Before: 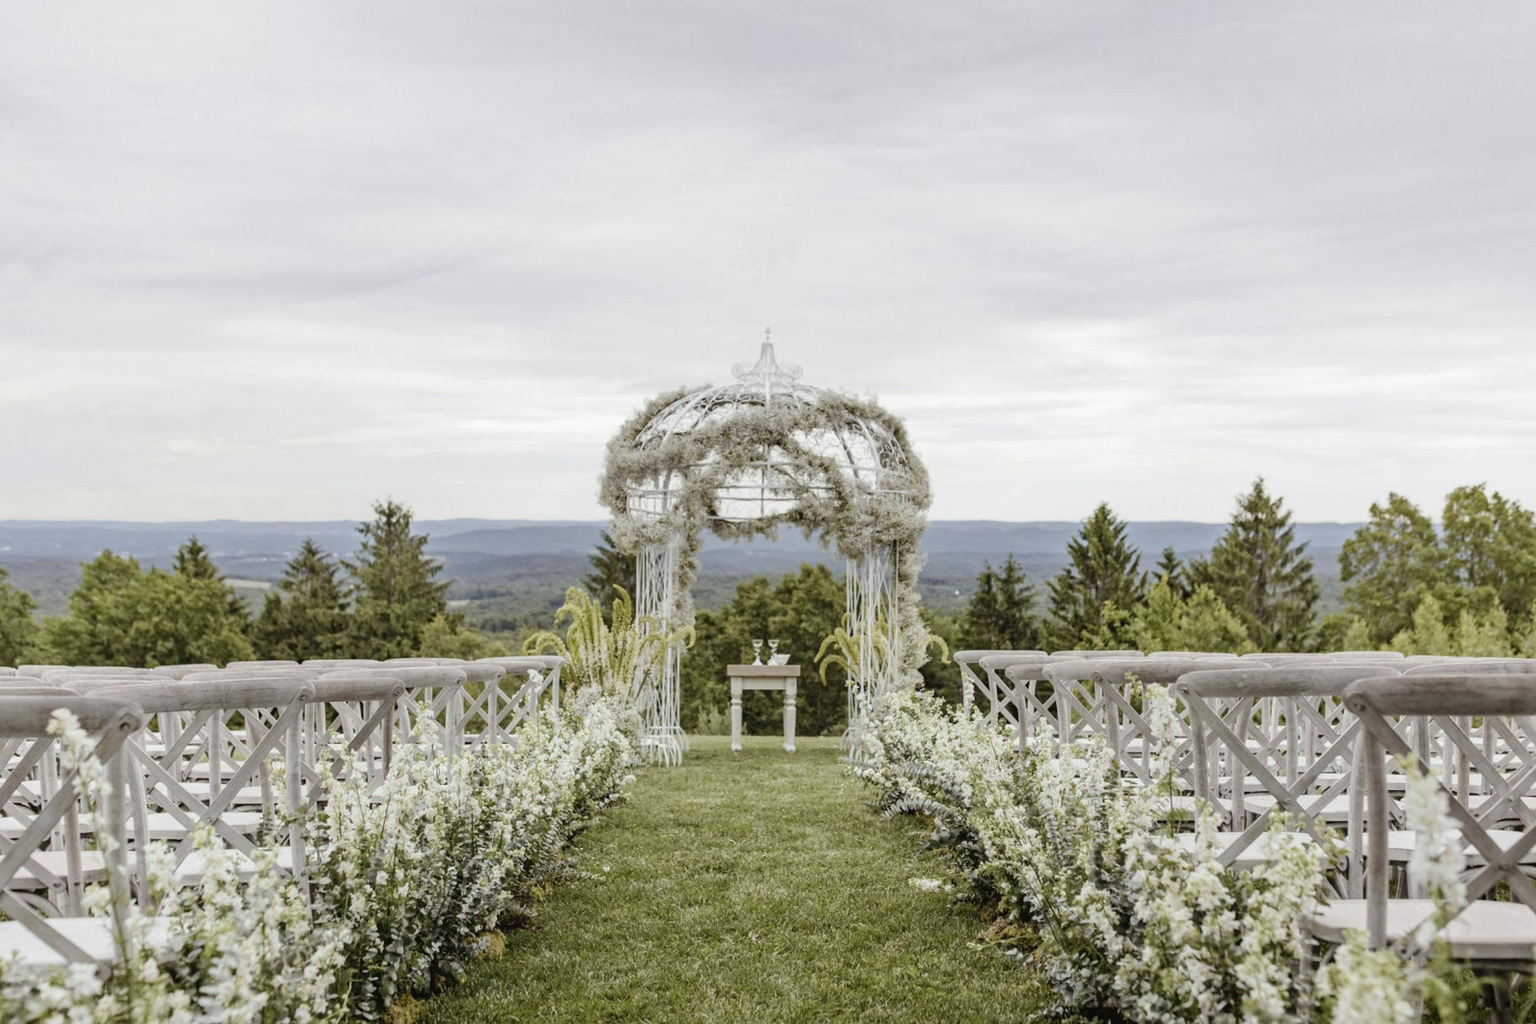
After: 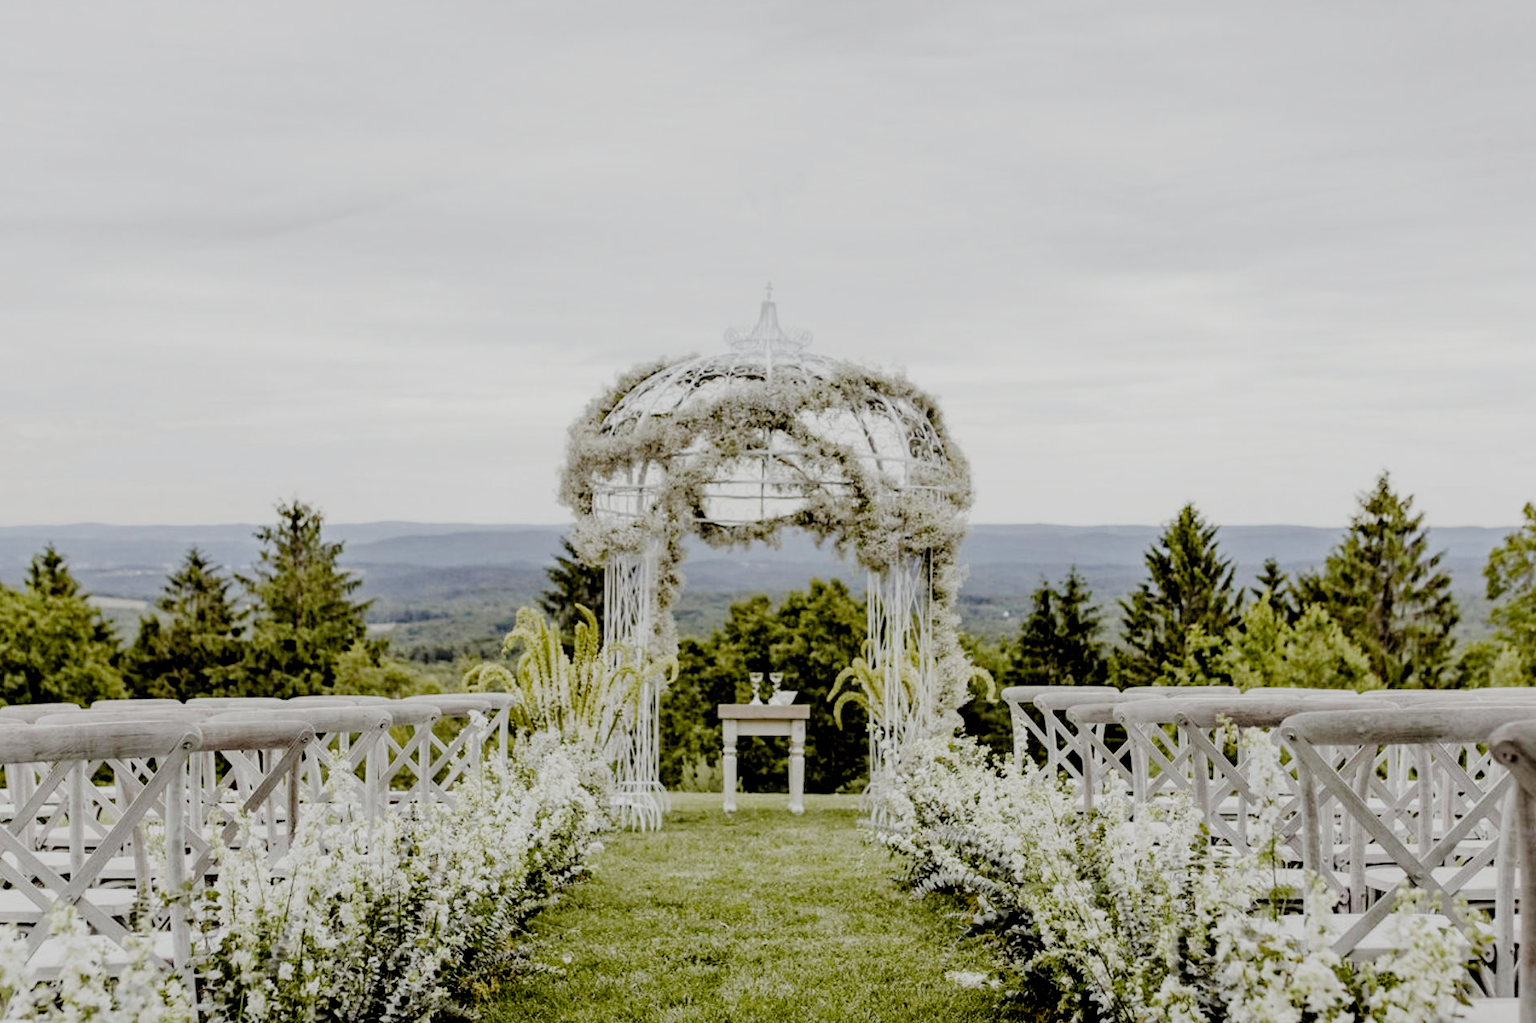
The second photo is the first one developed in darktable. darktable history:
crop and rotate: left 10.071%, top 10.071%, right 10.02%, bottom 10.02%
filmic rgb: black relative exposure -2.85 EV, white relative exposure 4.56 EV, hardness 1.77, contrast 1.25, preserve chrominance no, color science v5 (2021)
